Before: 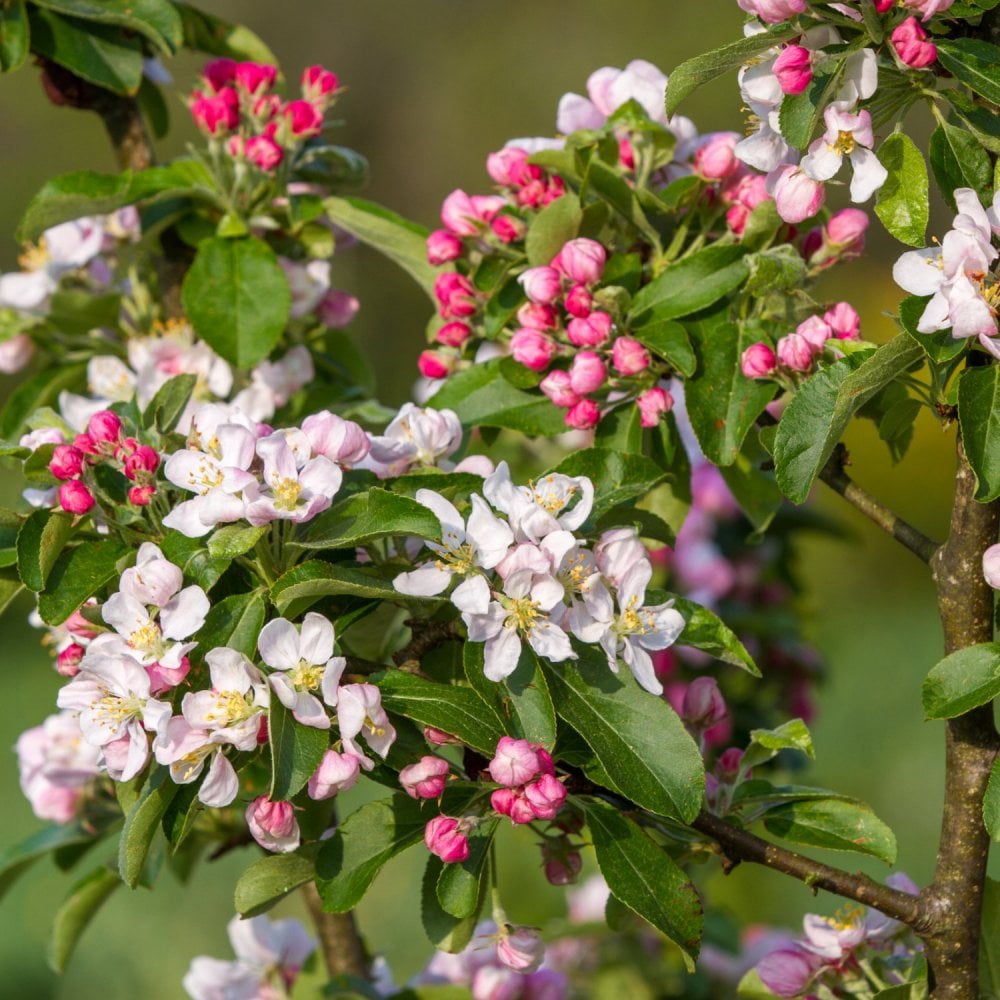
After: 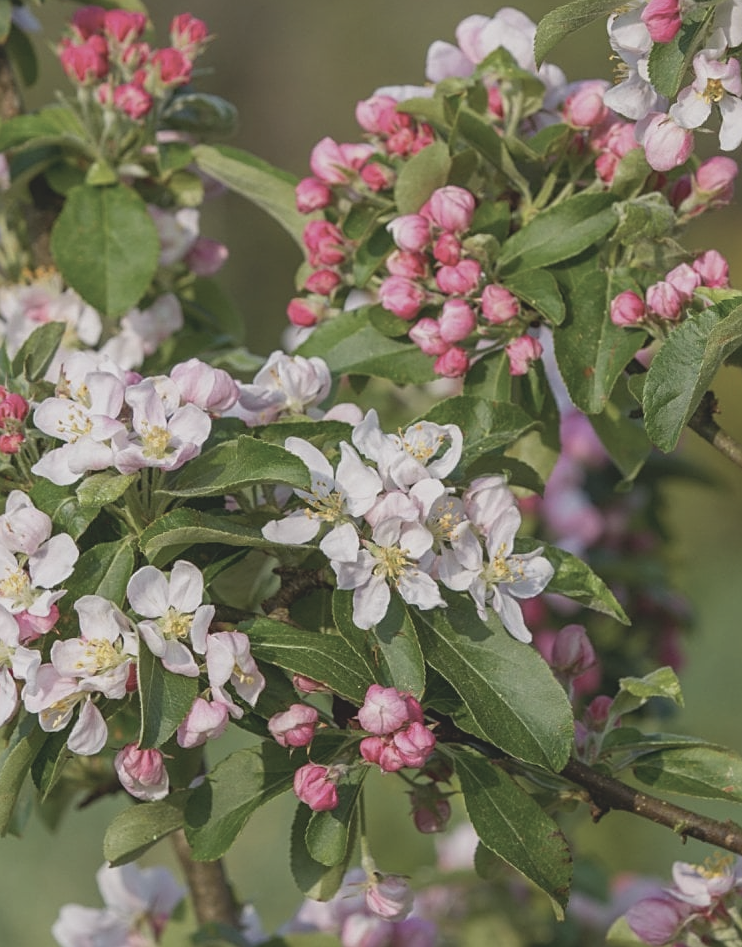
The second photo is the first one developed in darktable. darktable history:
contrast brightness saturation: contrast -0.26, saturation -0.43
crop and rotate: left 13.15%, top 5.251%, right 12.609%
sharpen: amount 0.478
